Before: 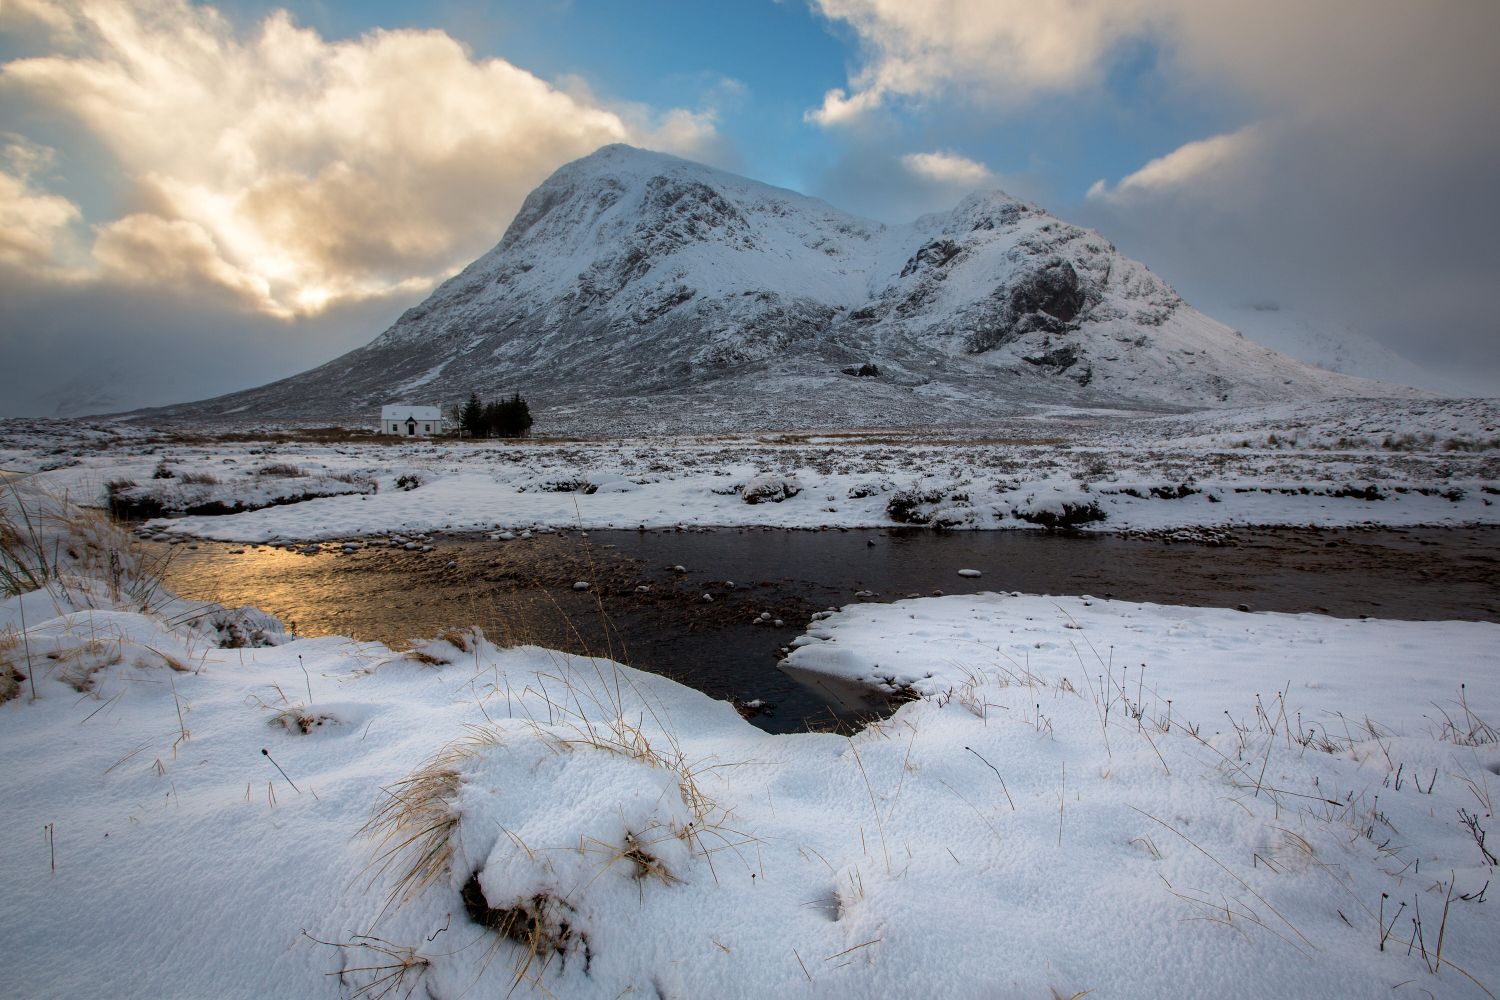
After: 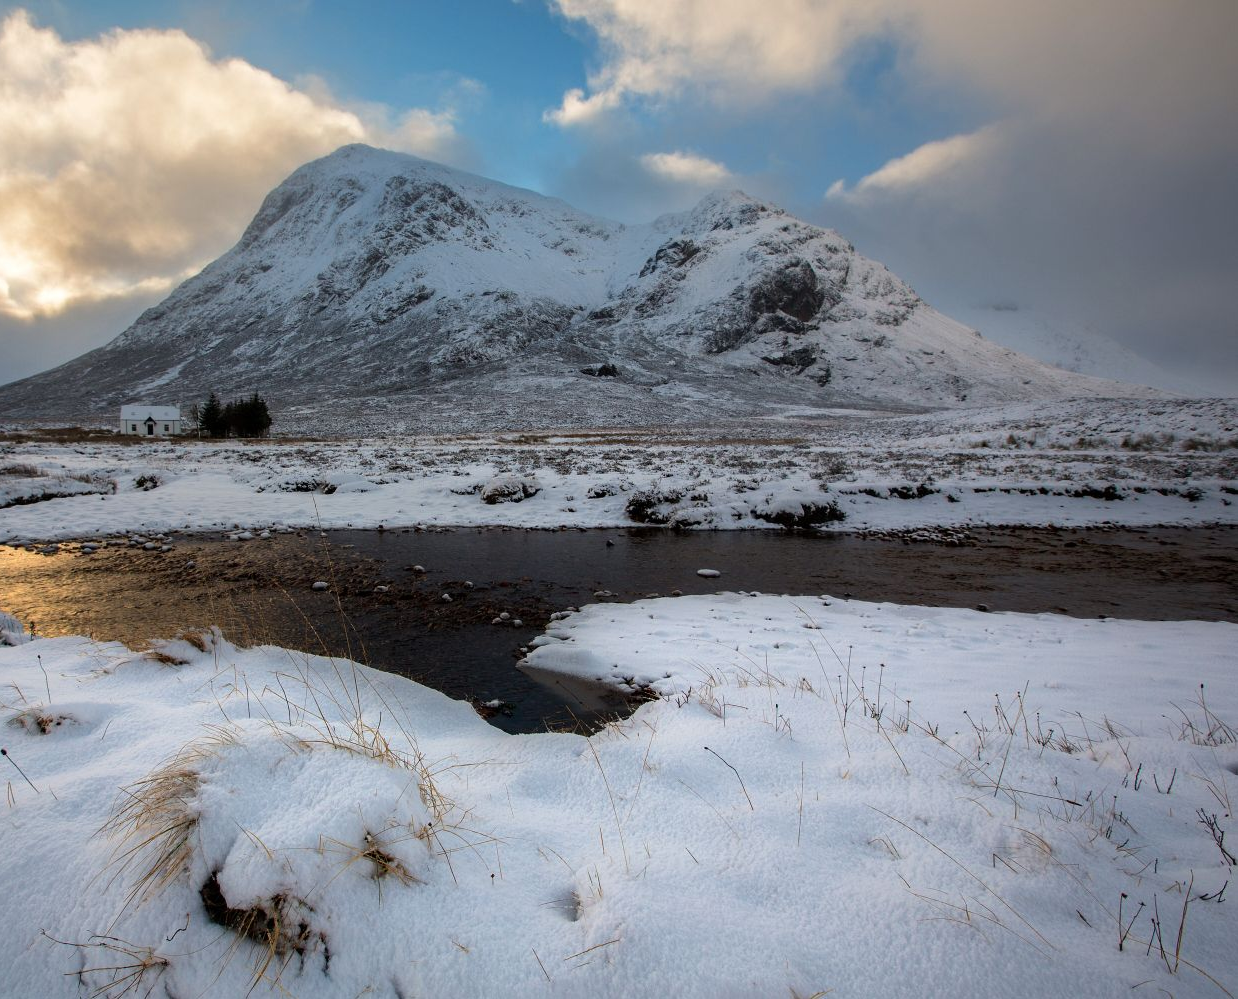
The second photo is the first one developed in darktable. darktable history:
crop: left 17.409%, bottom 0.047%
